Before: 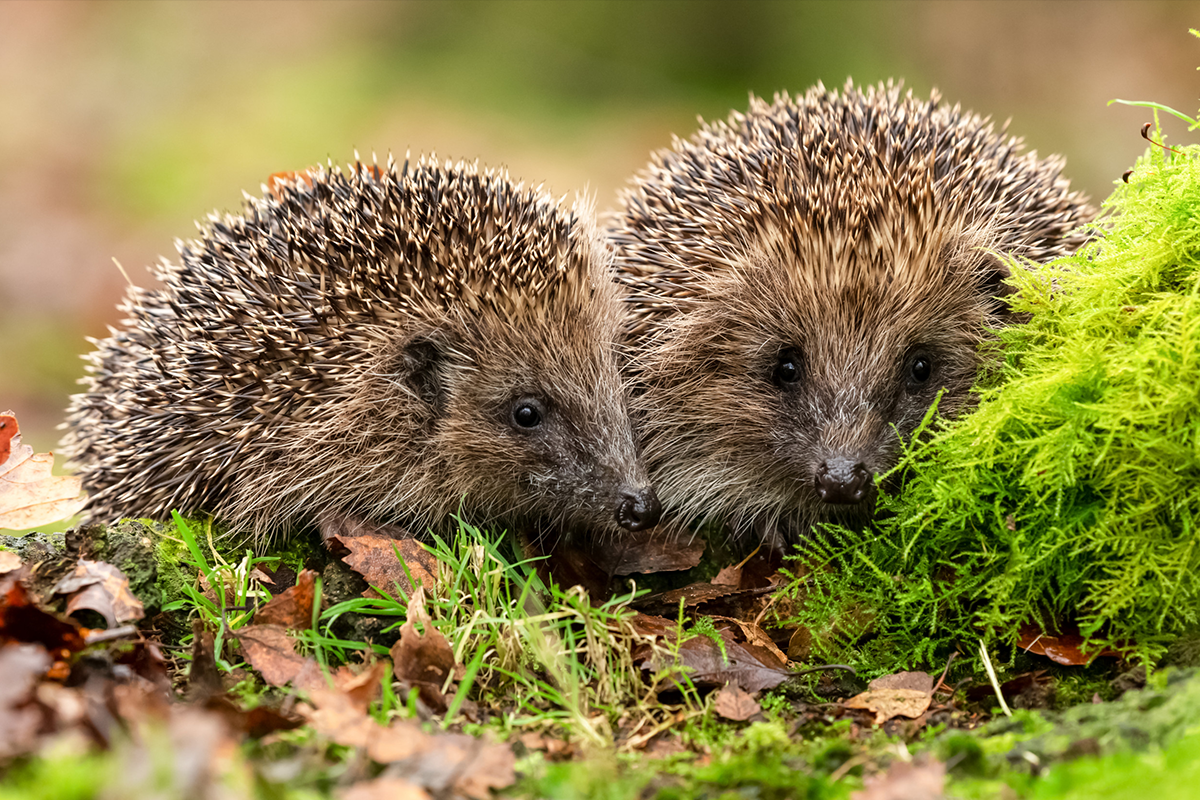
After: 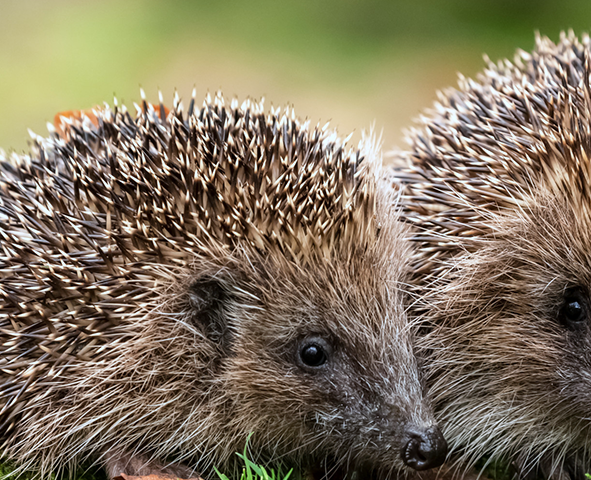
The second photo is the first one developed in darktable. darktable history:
crop: left 17.835%, top 7.675%, right 32.881%, bottom 32.213%
color calibration: x 0.37, y 0.377, temperature 4289.93 K
